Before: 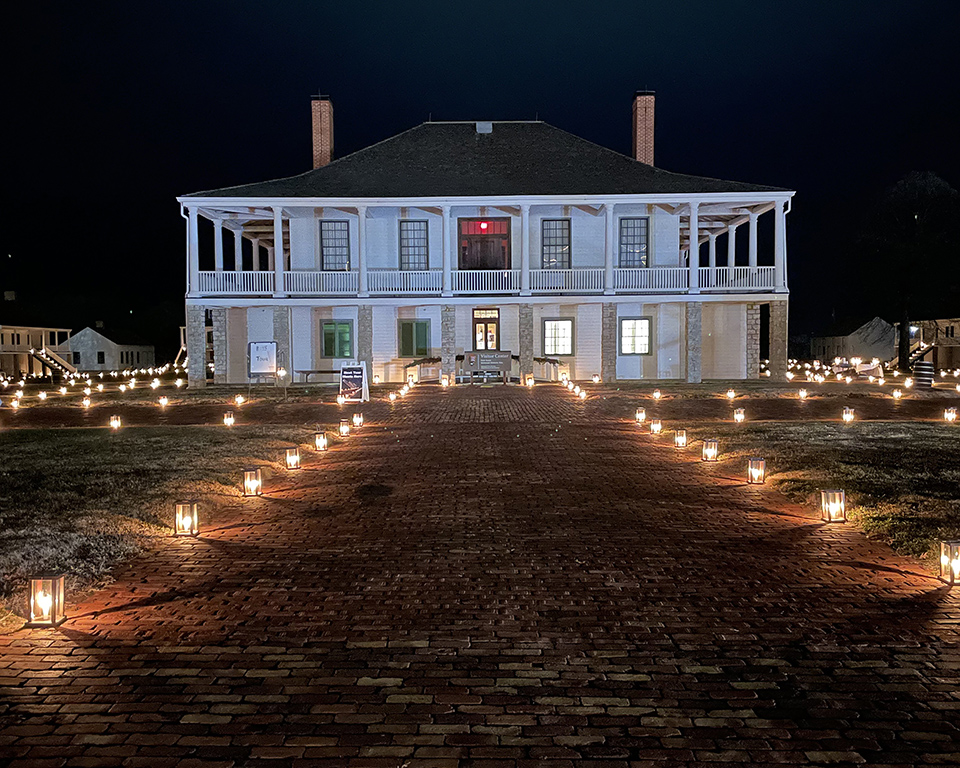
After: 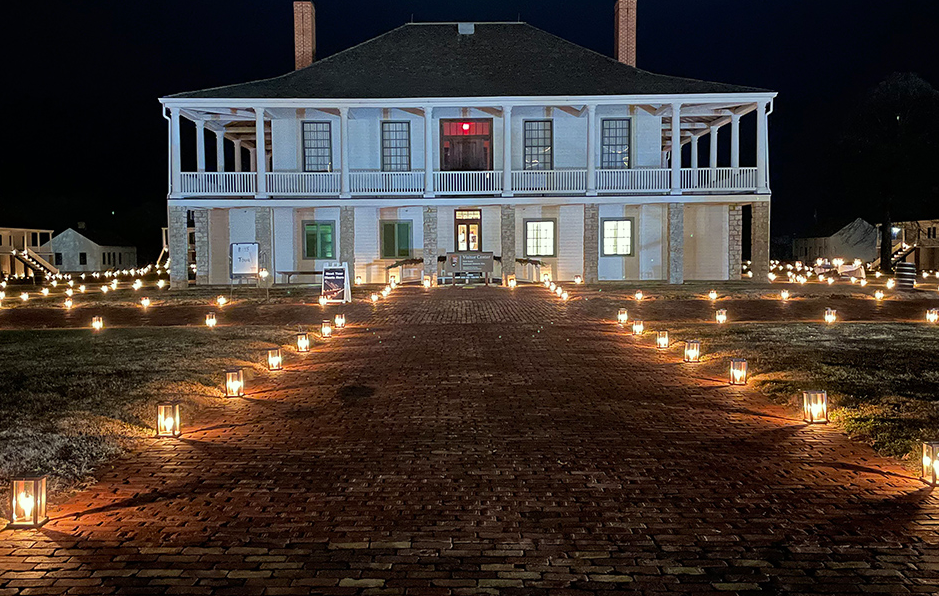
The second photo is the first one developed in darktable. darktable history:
crop and rotate: left 1.91%, top 12.909%, right 0.255%, bottom 9.363%
color correction: highlights a* -4.52, highlights b* 5.06, saturation 0.969
